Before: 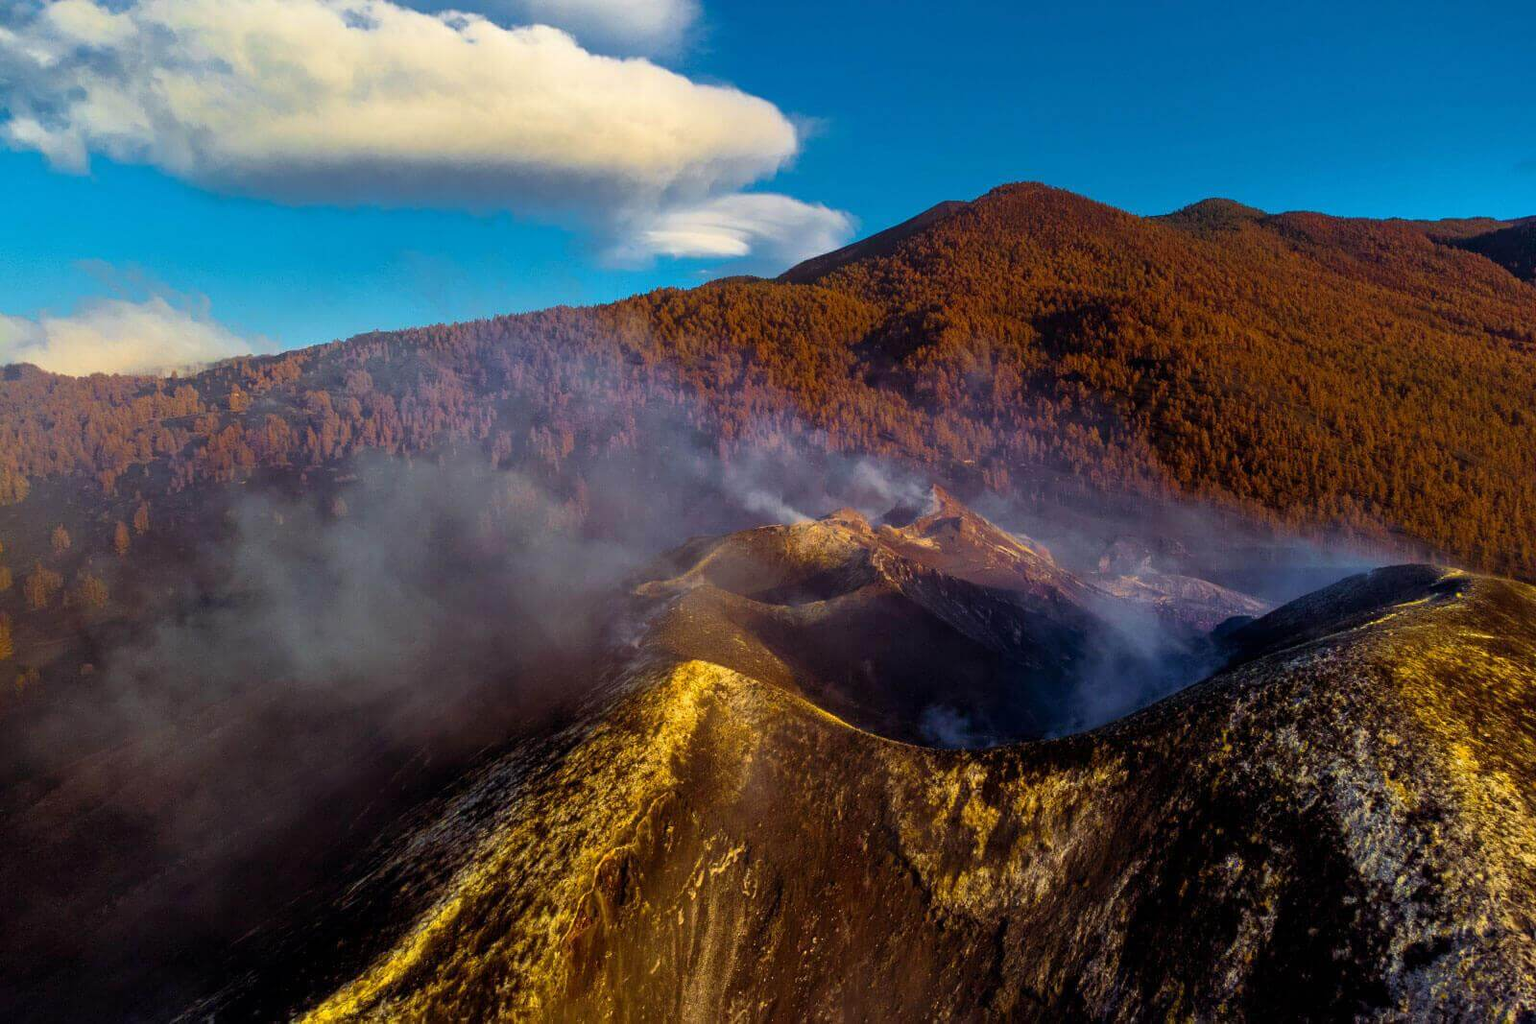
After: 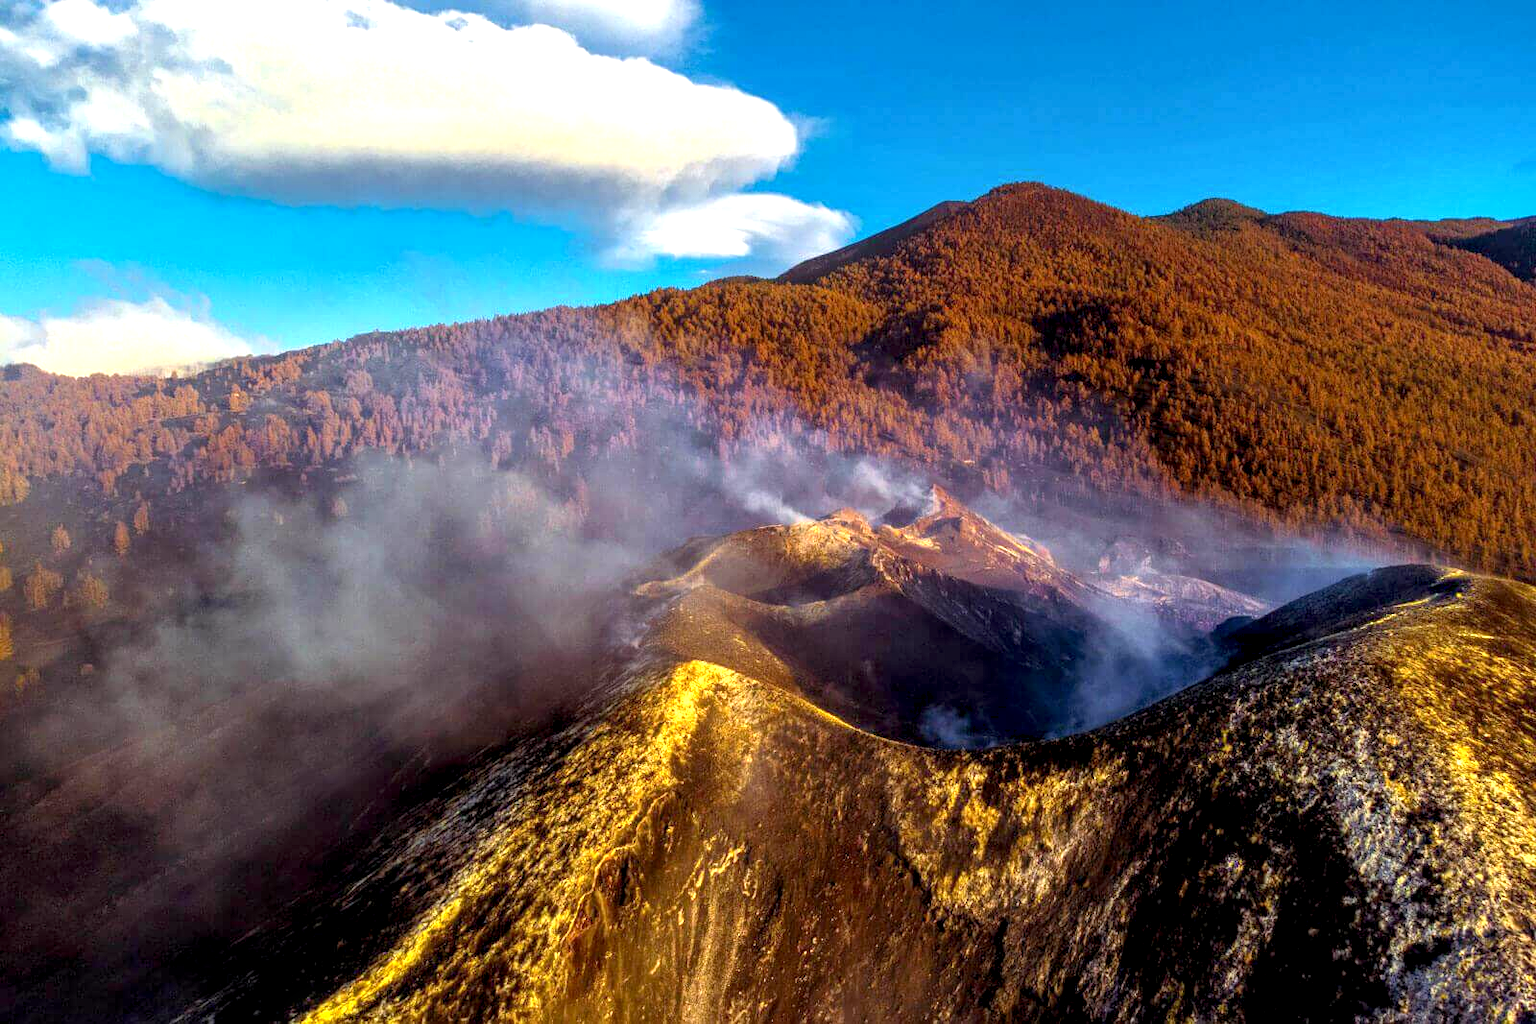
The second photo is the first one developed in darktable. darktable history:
exposure: black level correction 0.002, exposure 1 EV, compensate exposure bias true, compensate highlight preservation false
levels: white 99.99%
local contrast: on, module defaults
